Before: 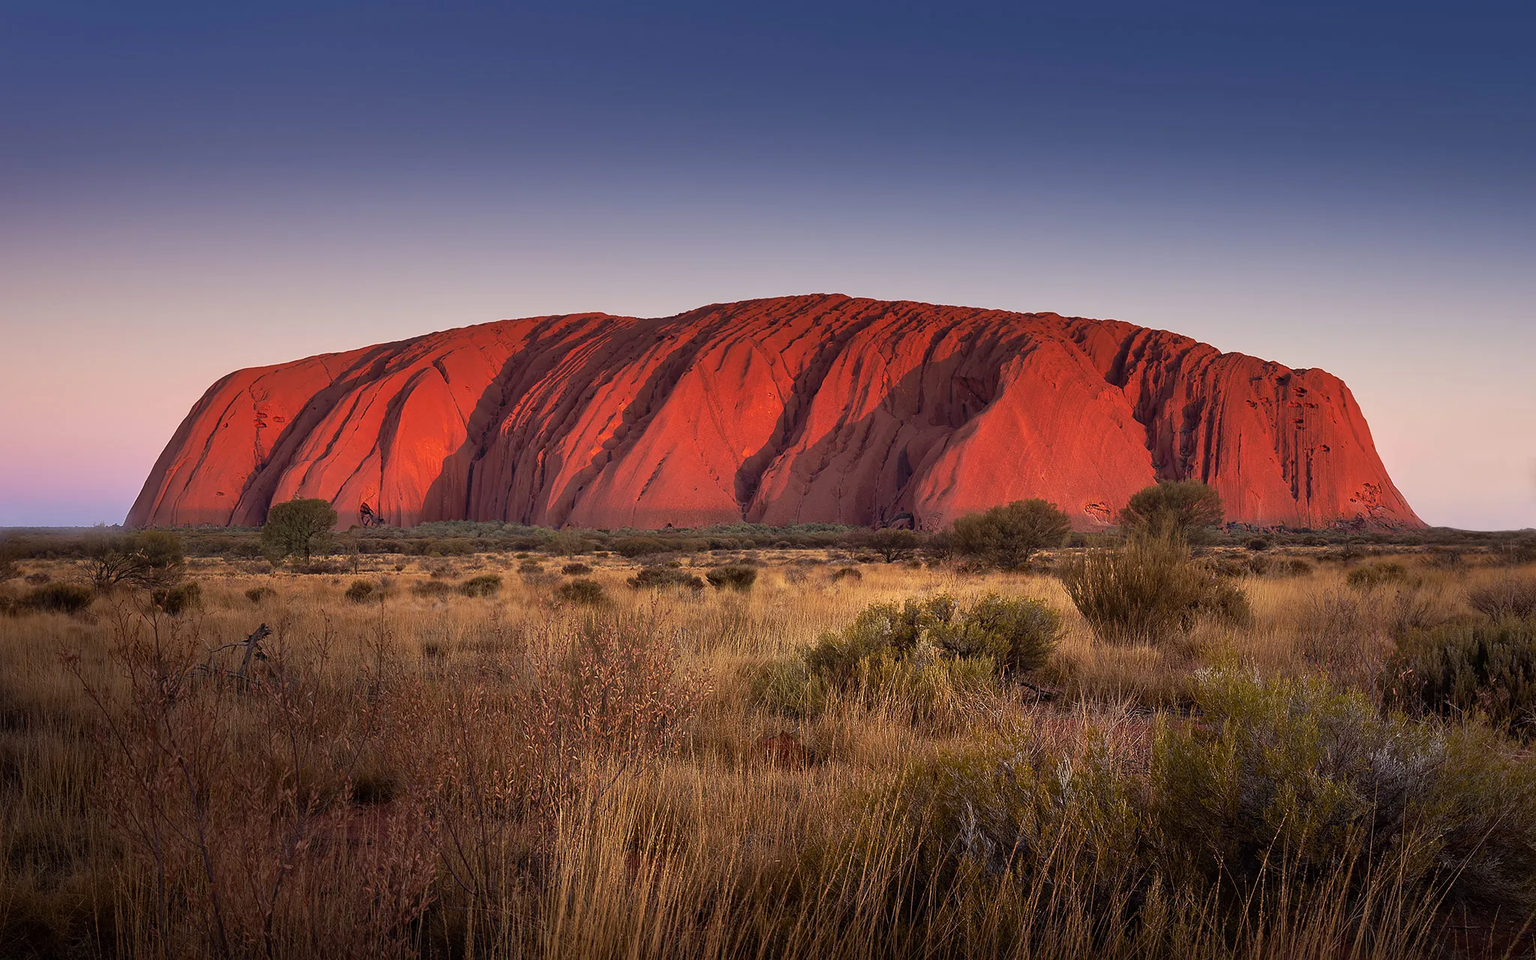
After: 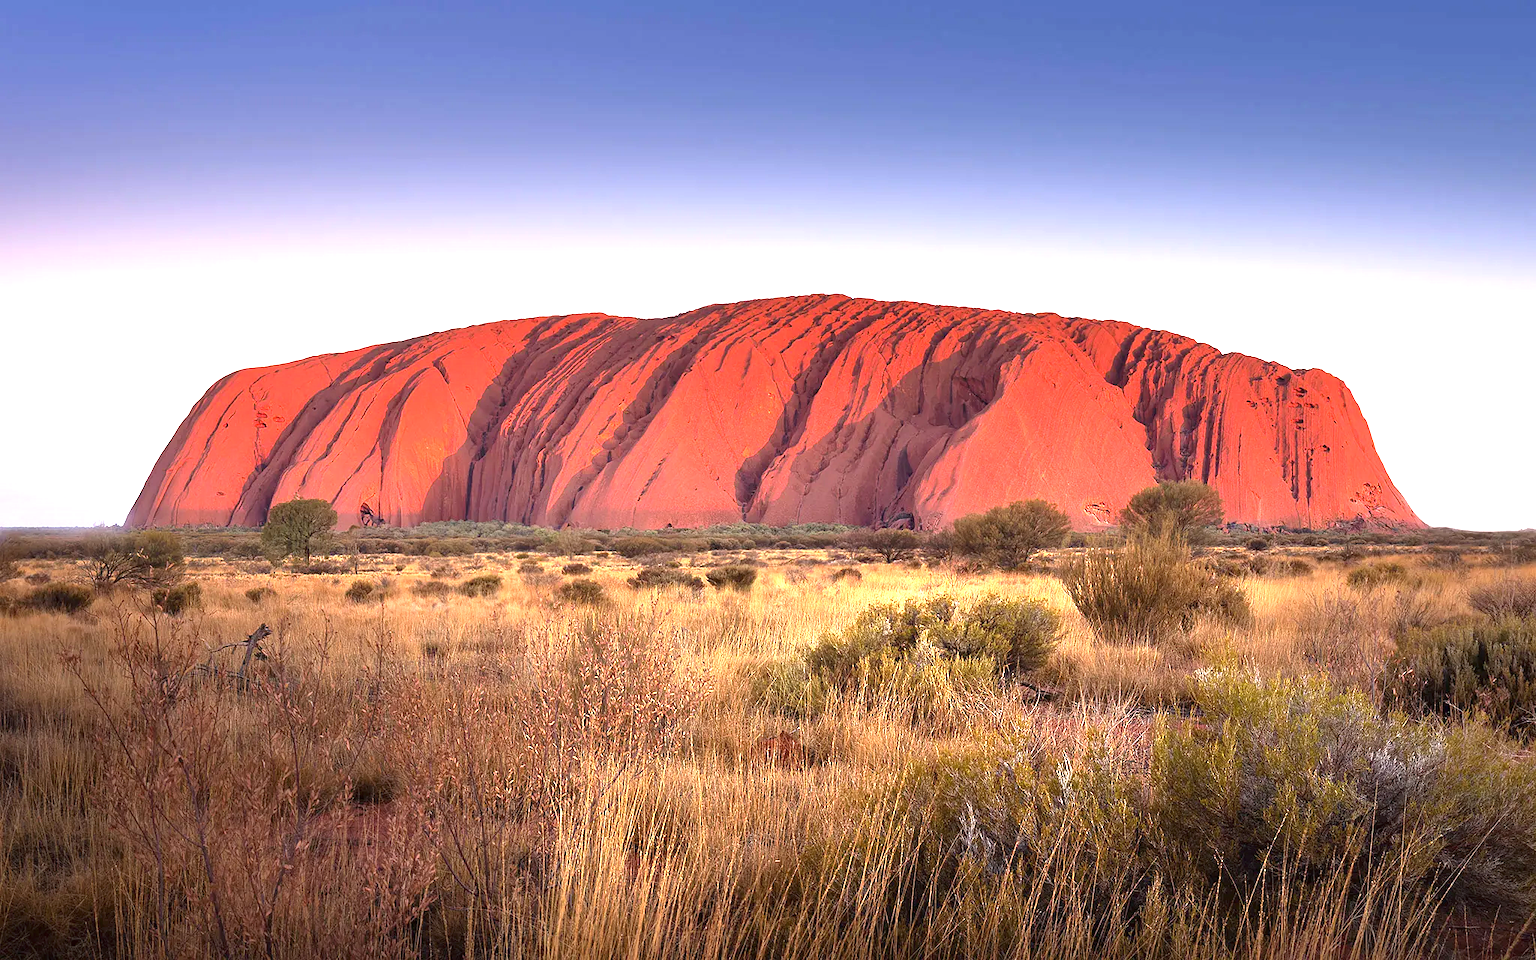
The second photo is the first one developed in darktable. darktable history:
exposure: black level correction 0, exposure 1.667 EV, compensate highlight preservation false
